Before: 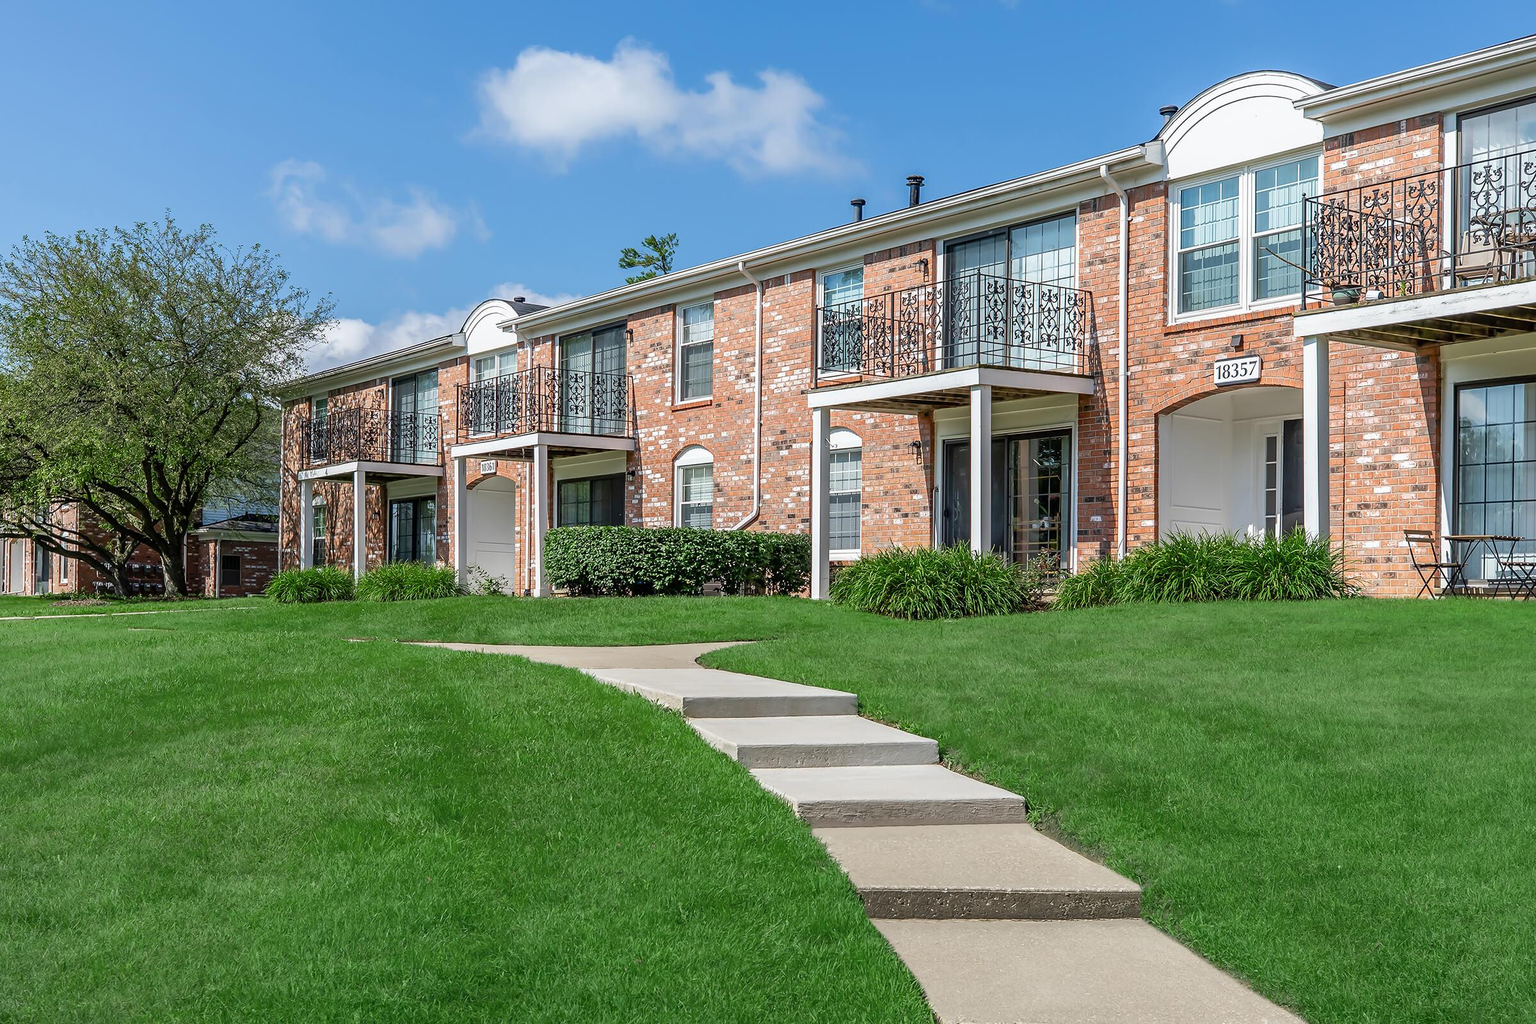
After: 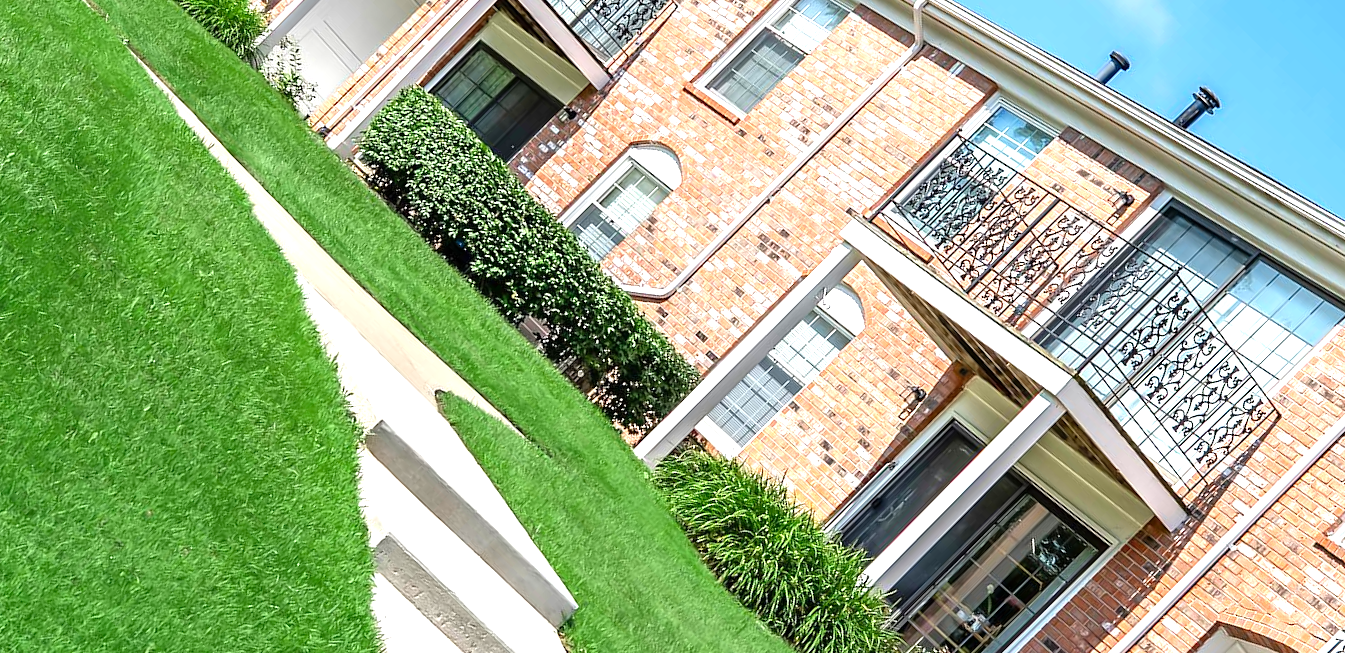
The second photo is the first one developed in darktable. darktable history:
crop and rotate: angle -44.63°, top 16.289%, right 1.001%, bottom 11.617%
levels: levels [0, 0.374, 0.749]
